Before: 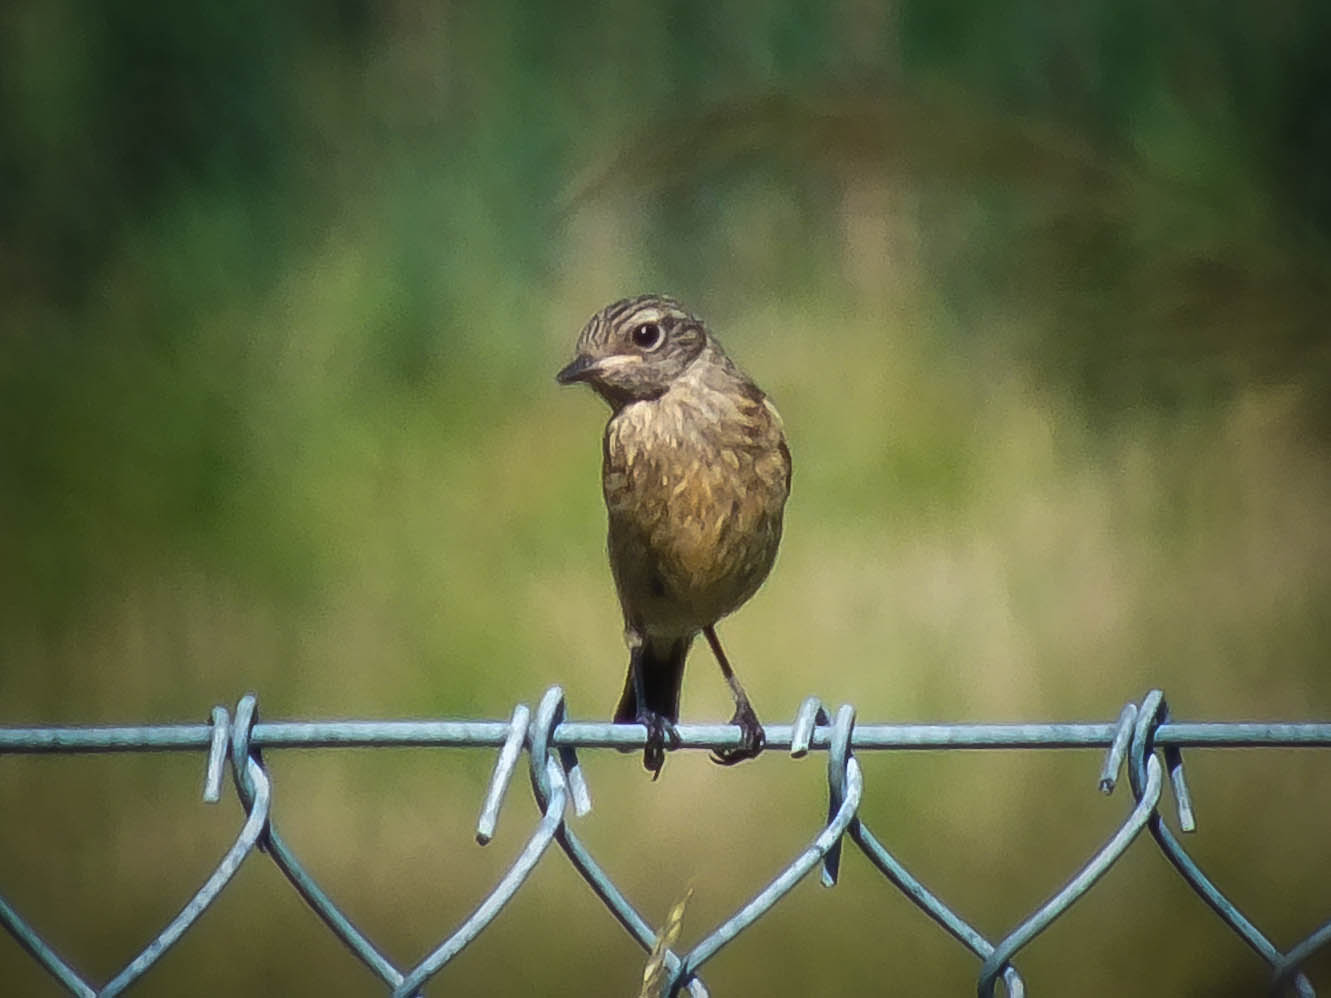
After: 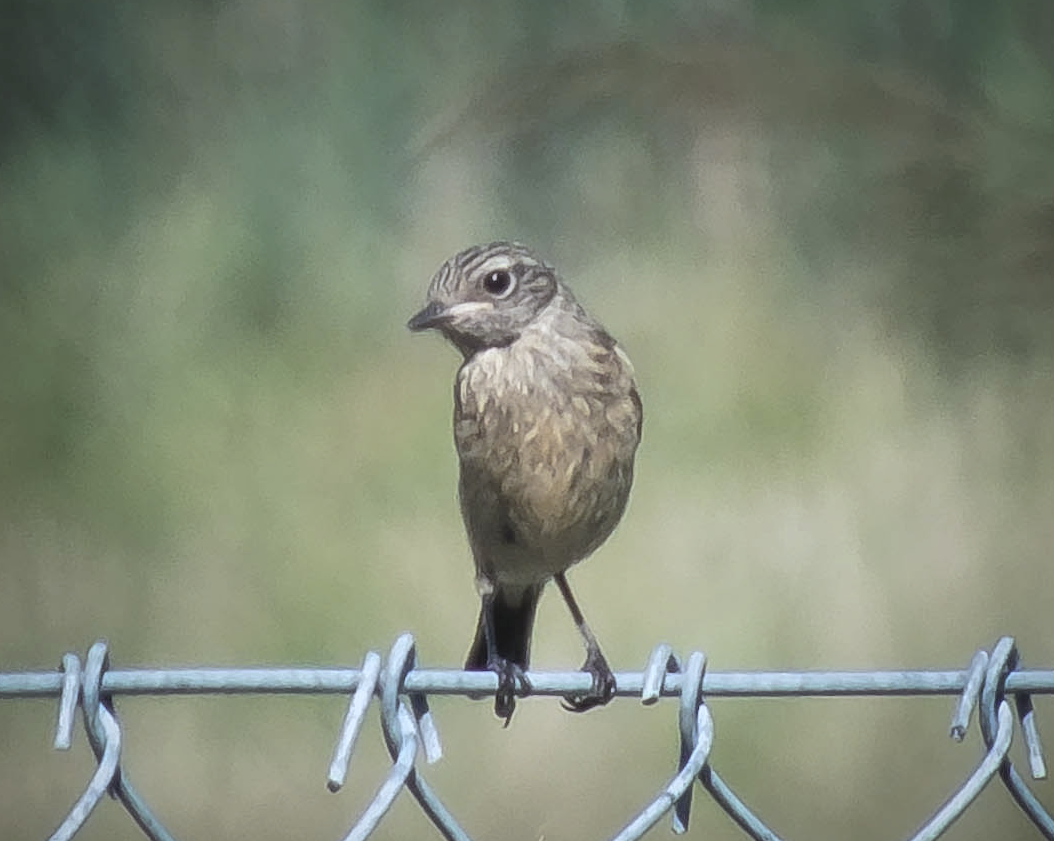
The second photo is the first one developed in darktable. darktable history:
color calibration: output R [0.994, 0.059, -0.119, 0], output G [-0.036, 1.09, -0.119, 0], output B [0.078, -0.108, 0.961, 0], illuminant custom, x 0.371, y 0.382, temperature 4281.14 K
crop: left 11.225%, top 5.381%, right 9.565%, bottom 10.314%
contrast brightness saturation: brightness 0.18, saturation -0.5
vibrance: vibrance 100%
color correction: saturation 0.98
